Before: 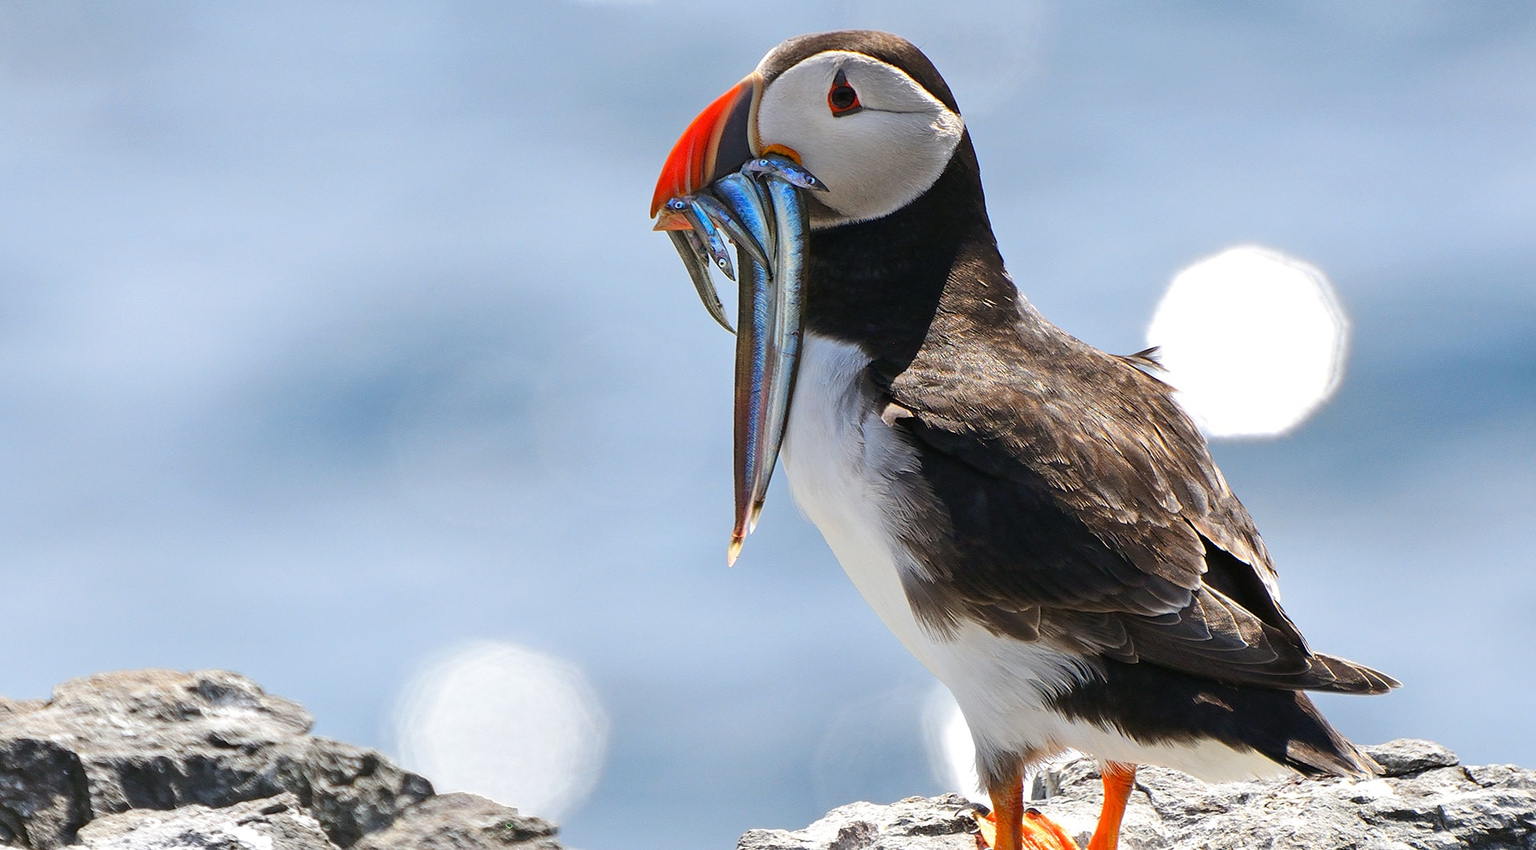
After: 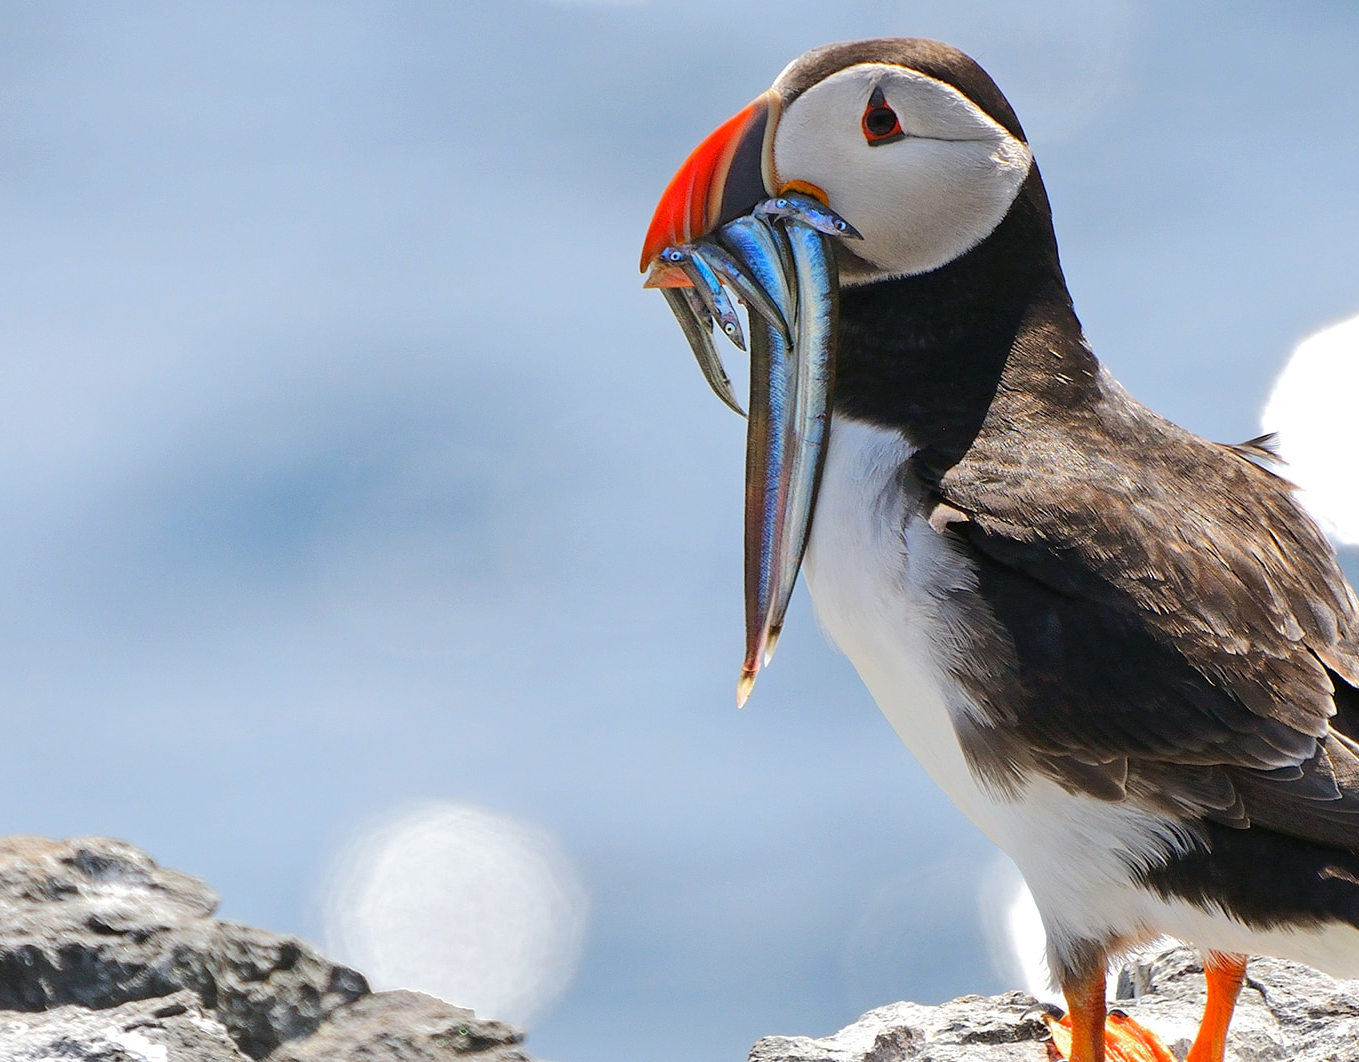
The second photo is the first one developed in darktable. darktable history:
crop and rotate: left 9.061%, right 20.142%
base curve: curves: ch0 [(0, 0) (0.235, 0.266) (0.503, 0.496) (0.786, 0.72) (1, 1)]
